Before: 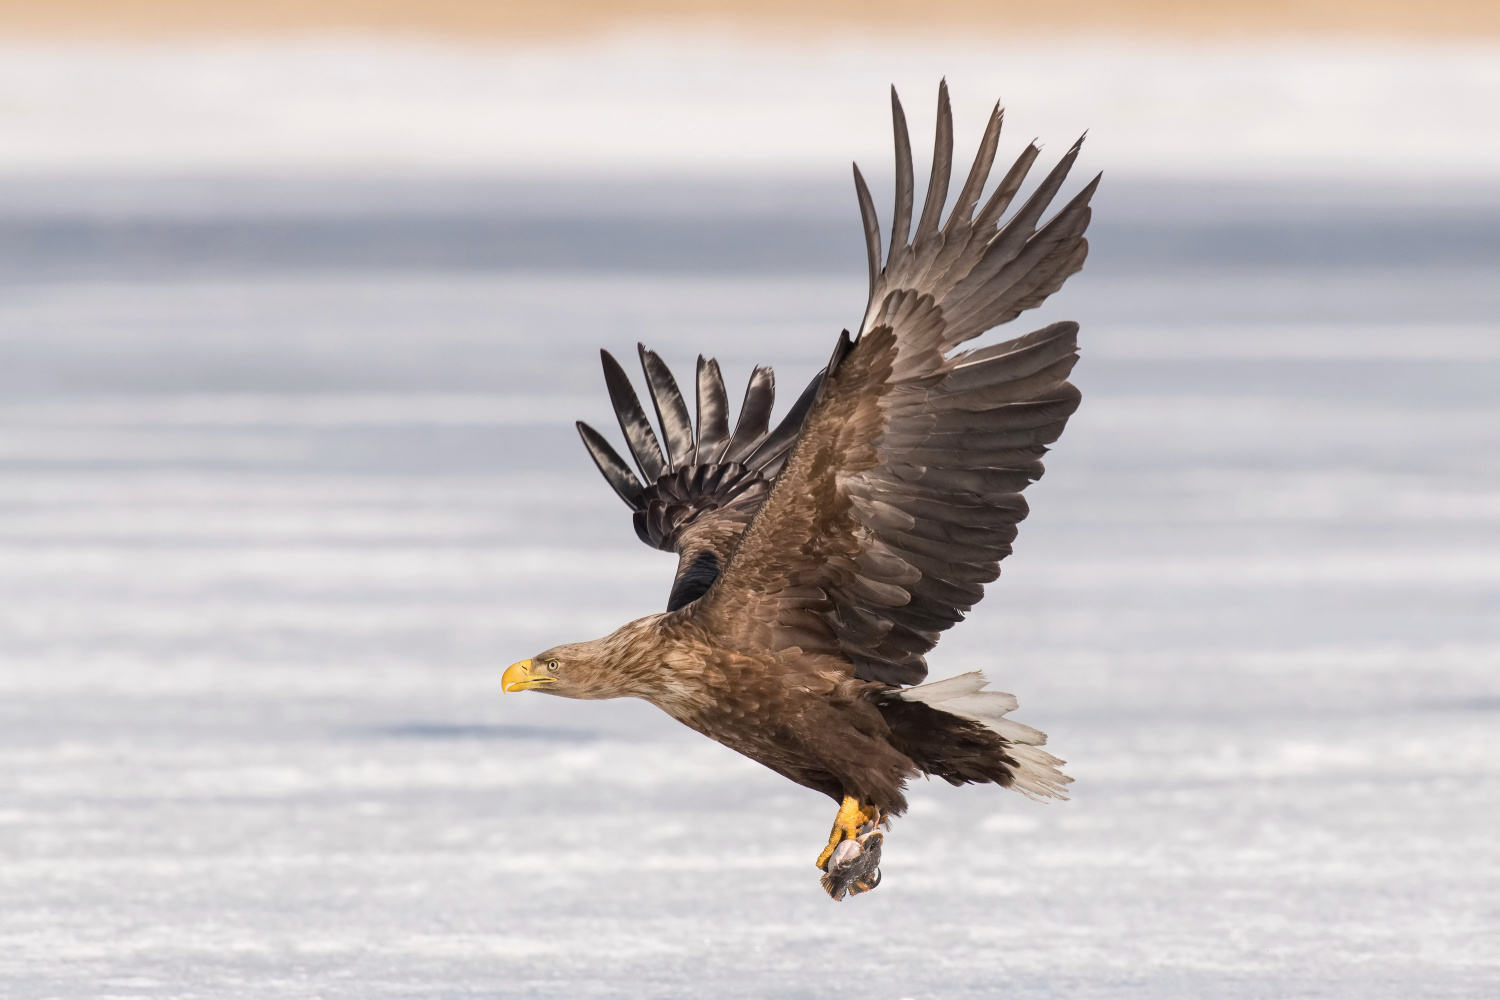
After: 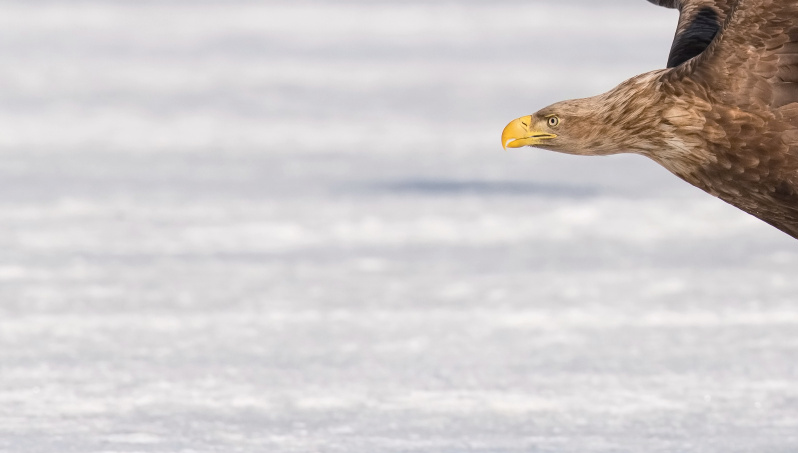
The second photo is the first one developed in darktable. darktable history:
crop and rotate: top 54.443%, right 46.775%, bottom 0.177%
